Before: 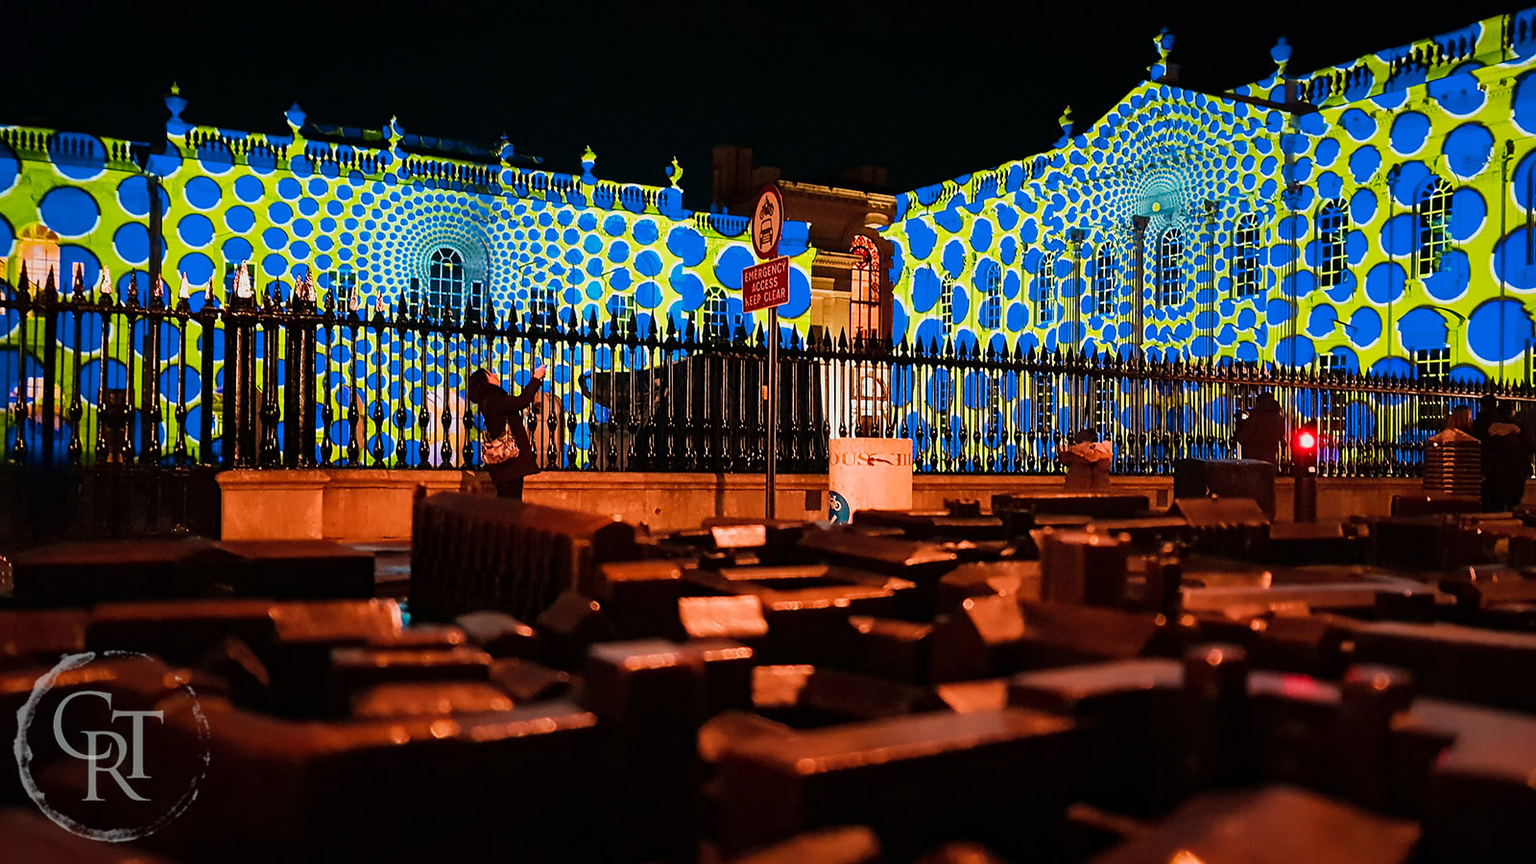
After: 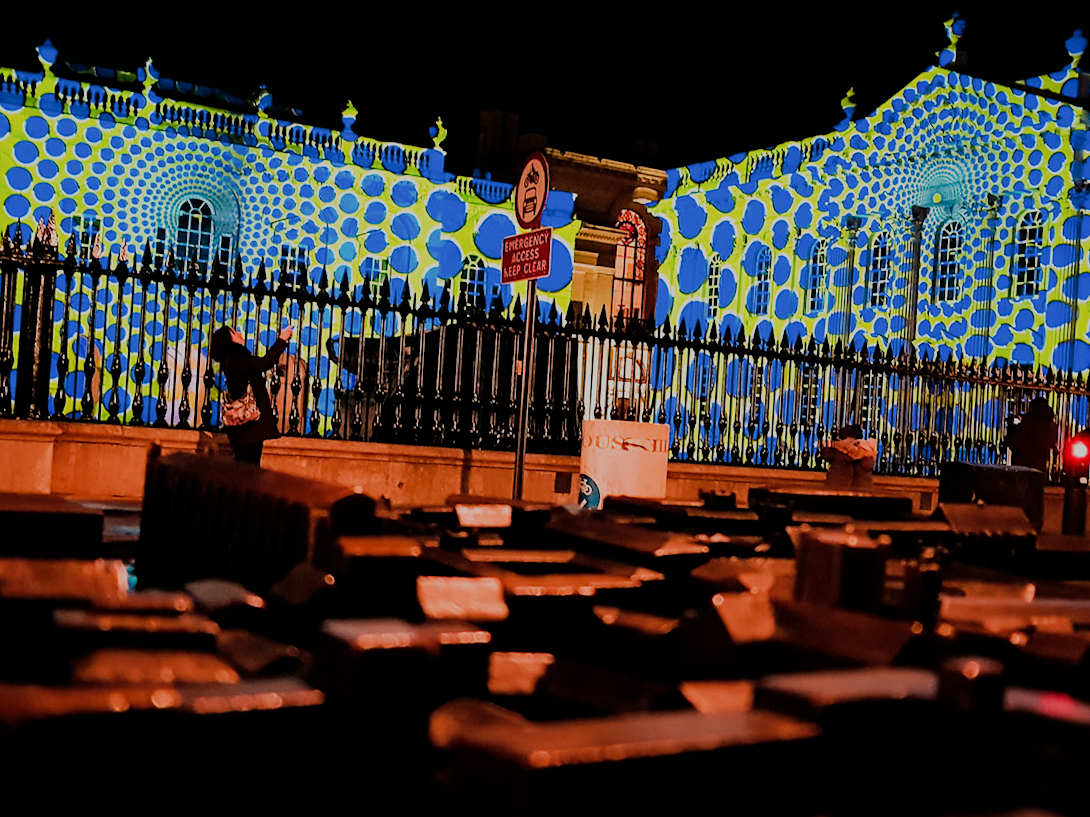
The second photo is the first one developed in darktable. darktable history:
filmic rgb: black relative exposure -7.15 EV, white relative exposure 5.36 EV, hardness 3.02
crop and rotate: angle -3.27°, left 14.277%, top 0.028%, right 10.766%, bottom 0.028%
